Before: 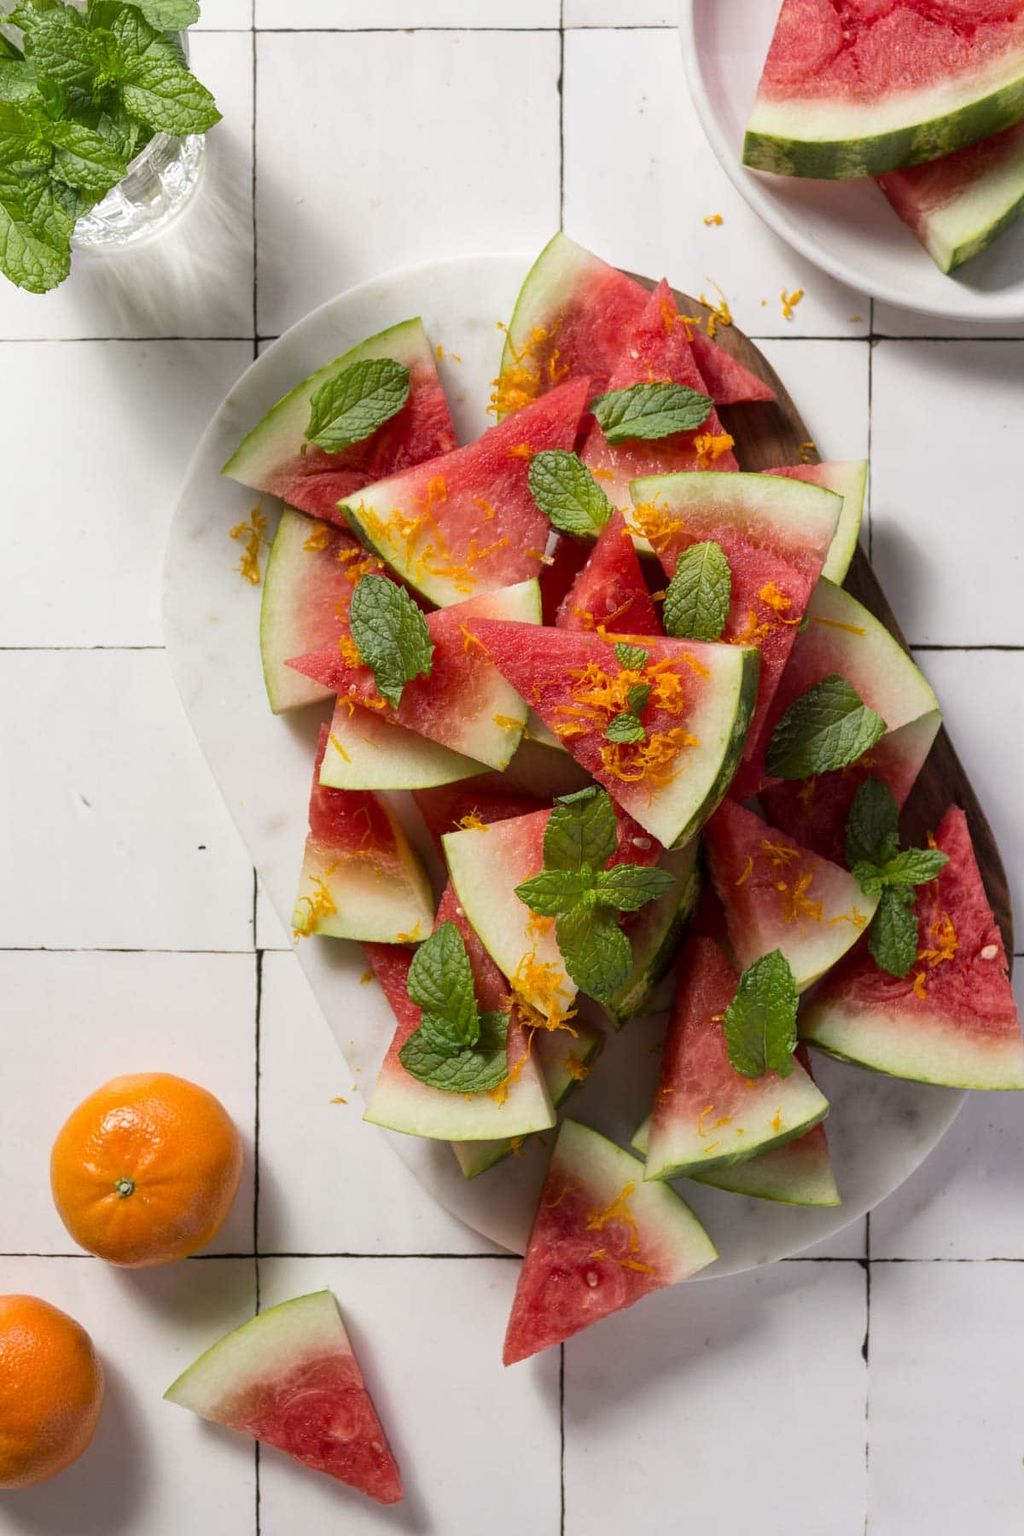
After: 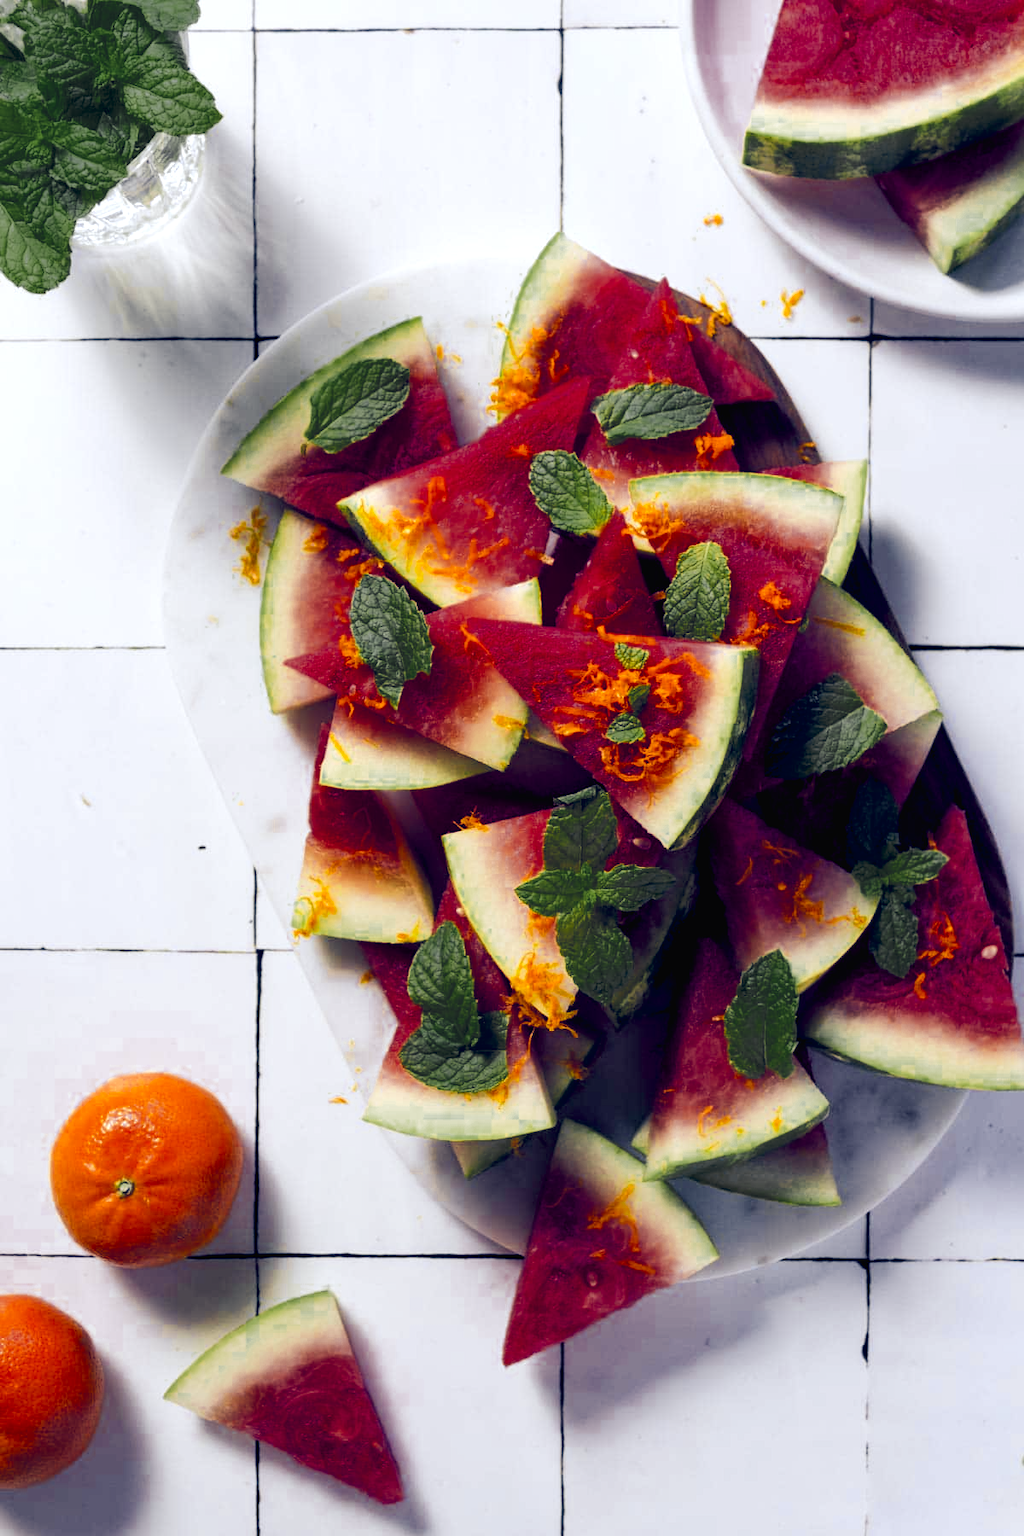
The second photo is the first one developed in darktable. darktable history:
color correction: saturation 1.11
color zones: curves: ch0 [(0.035, 0.242) (0.25, 0.5) (0.384, 0.214) (0.488, 0.255) (0.75, 0.5)]; ch1 [(0.063, 0.379) (0.25, 0.5) (0.354, 0.201) (0.489, 0.085) (0.729, 0.271)]; ch2 [(0.25, 0.5) (0.38, 0.517) (0.442, 0.51) (0.735, 0.456)]
color balance rgb: shadows lift › luminance -41.13%, shadows lift › chroma 14.13%, shadows lift › hue 260°, power › luminance -3.76%, power › chroma 0.56%, power › hue 40.37°, highlights gain › luminance 16.81%, highlights gain › chroma 2.94%, highlights gain › hue 260°, global offset › luminance -0.29%, global offset › chroma 0.31%, global offset › hue 260°, perceptual saturation grading › global saturation 20%, perceptual saturation grading › highlights -13.92%, perceptual saturation grading › shadows 50%
tone curve: curves: ch0 [(0, 0.013) (0.054, 0.018) (0.205, 0.191) (0.289, 0.292) (0.39, 0.424) (0.493, 0.551) (0.666, 0.743) (0.795, 0.841) (1, 0.998)]; ch1 [(0, 0) (0.385, 0.343) (0.439, 0.415) (0.494, 0.495) (0.501, 0.501) (0.51, 0.509) (0.548, 0.554) (0.586, 0.601) (0.66, 0.687) (0.783, 0.804) (1, 1)]; ch2 [(0, 0) (0.304, 0.31) (0.403, 0.399) (0.441, 0.428) (0.47, 0.469) (0.498, 0.496) (0.524, 0.538) (0.566, 0.579) (0.633, 0.665) (0.7, 0.711) (1, 1)], color space Lab, independent channels, preserve colors none
